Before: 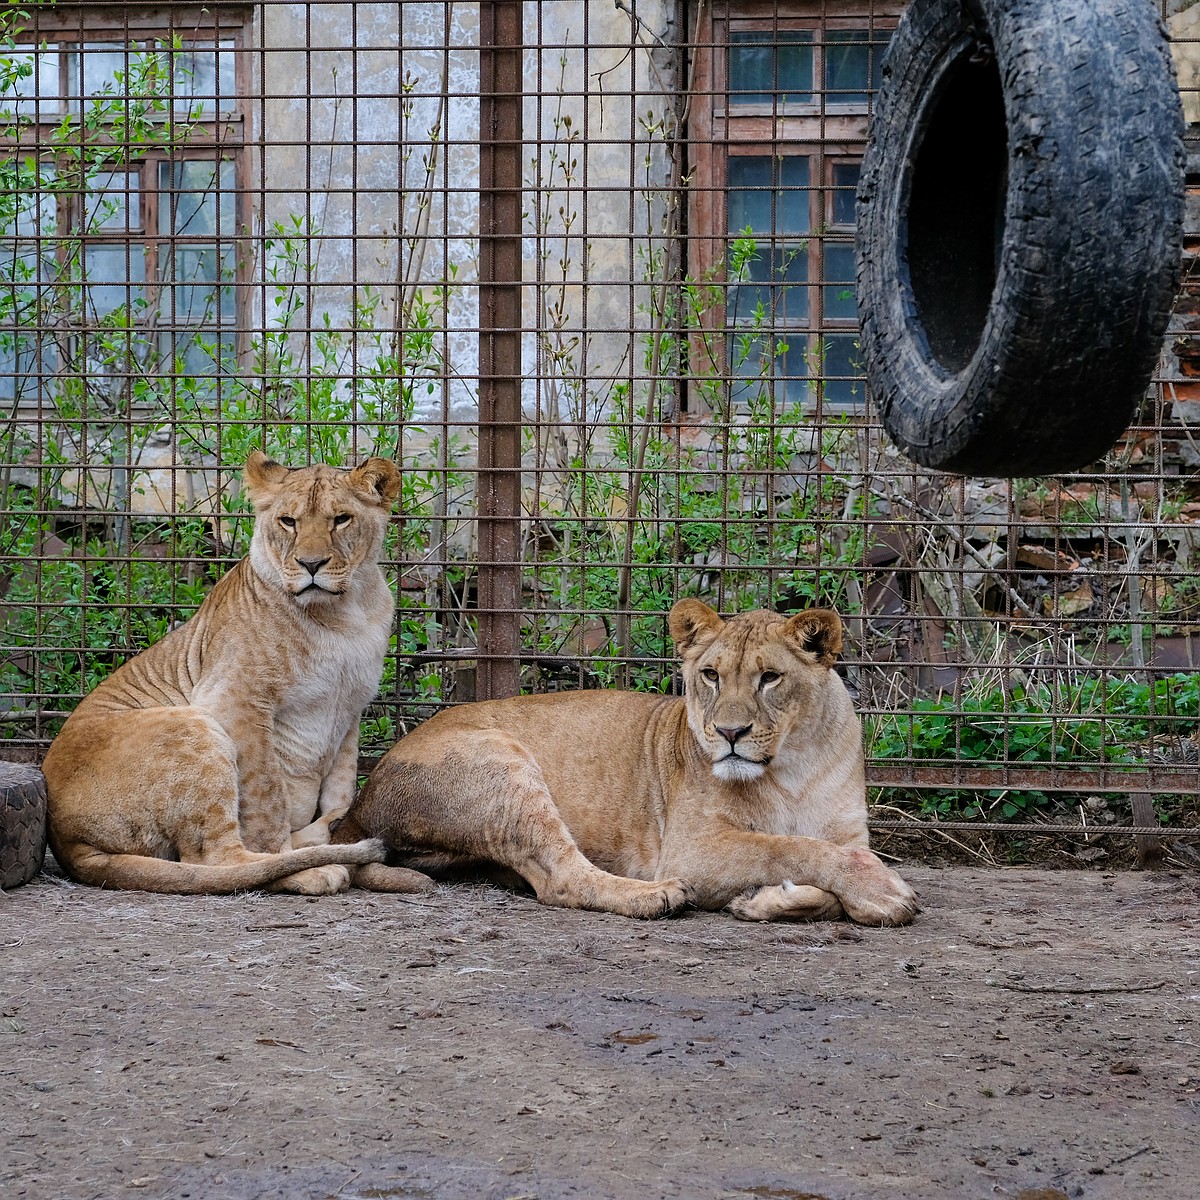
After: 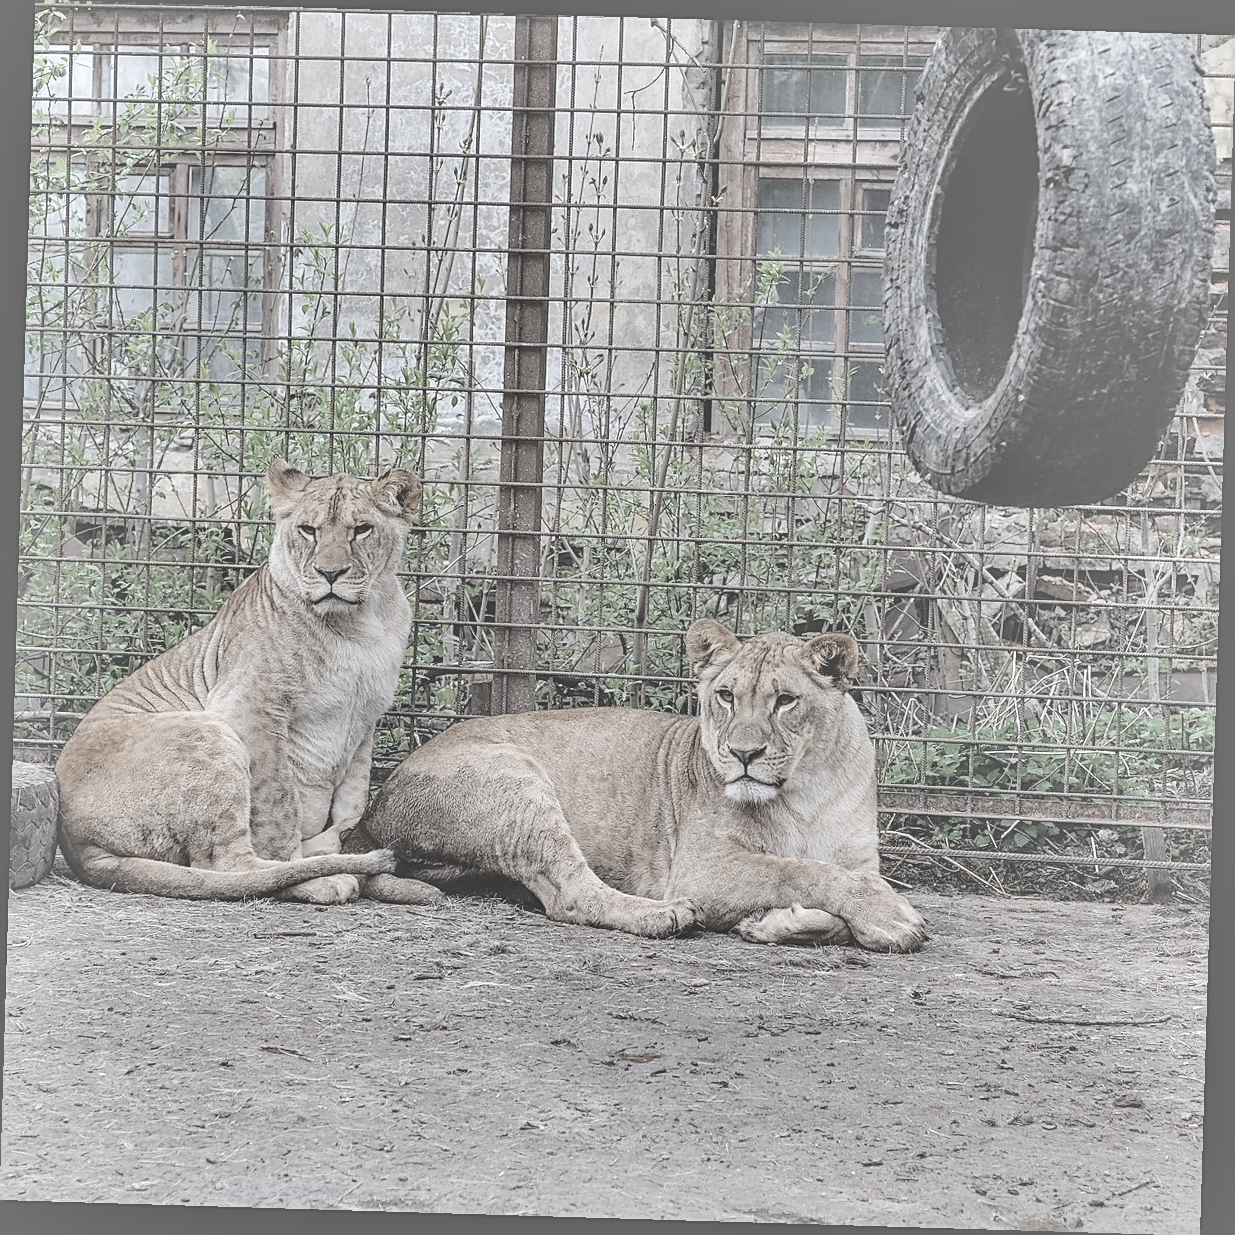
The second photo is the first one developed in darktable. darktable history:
sharpen: on, module defaults
local contrast: highlights 59%, detail 145%
exposure: black level correction -0.007, exposure 0.066 EV, compensate highlight preservation false
shadows and highlights: white point adjustment 0.089, highlights -69.43, soften with gaussian
crop and rotate: angle -1.71°
contrast brightness saturation: contrast -0.304, brightness 0.748, saturation -0.775
